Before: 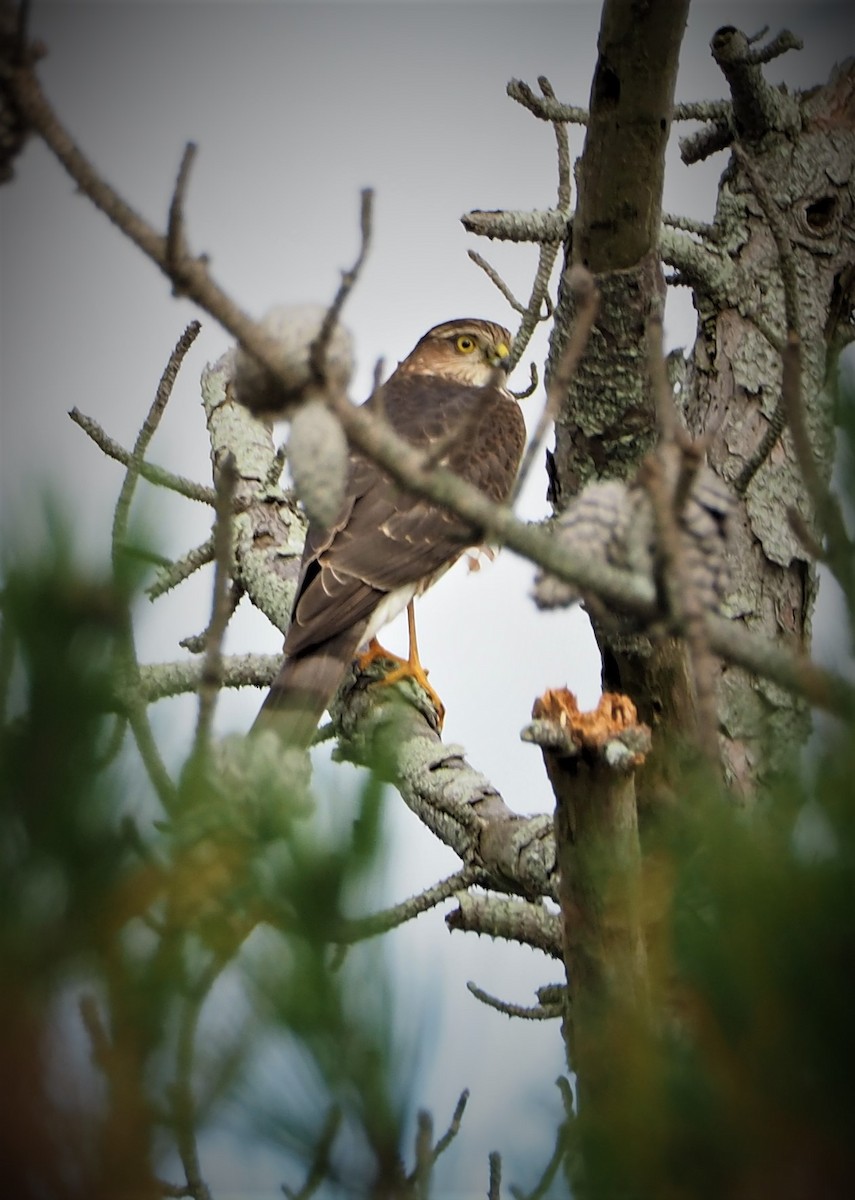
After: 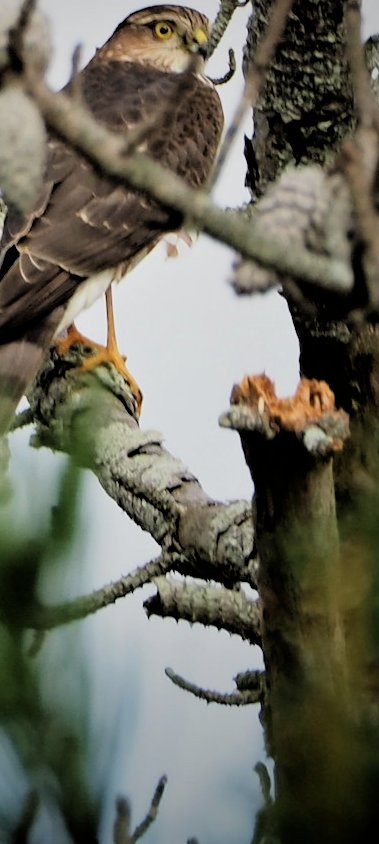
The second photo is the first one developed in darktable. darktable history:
crop: left 35.432%, top 26.233%, right 20.145%, bottom 3.432%
filmic rgb: black relative exposure -3.86 EV, white relative exposure 3.48 EV, hardness 2.63, contrast 1.103
